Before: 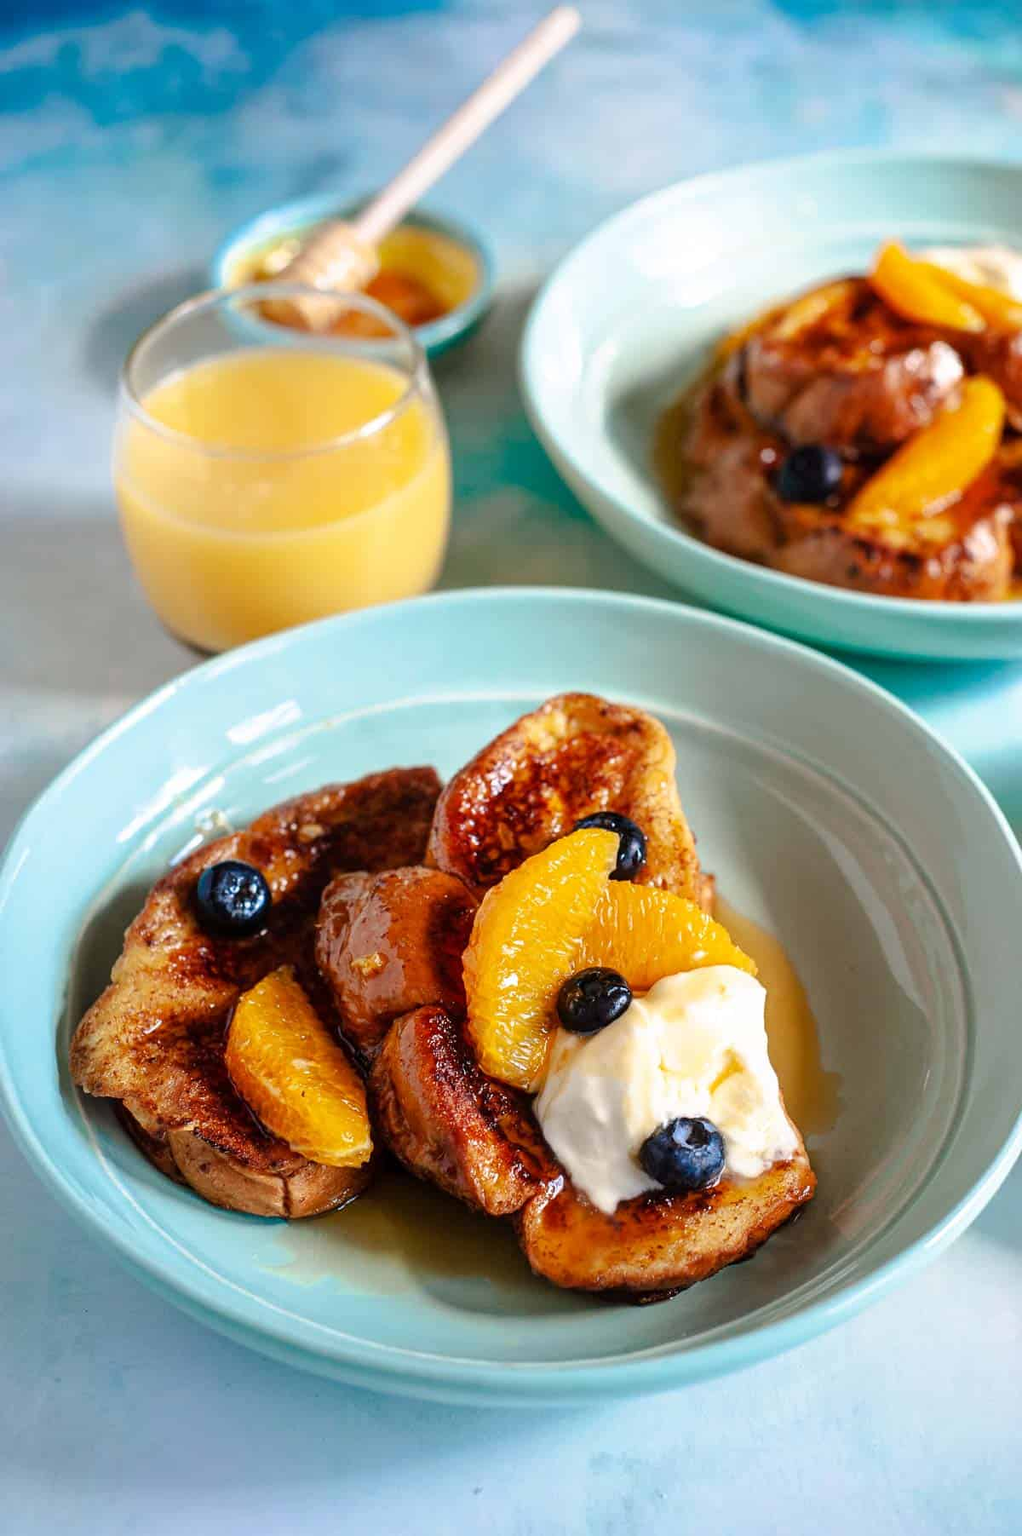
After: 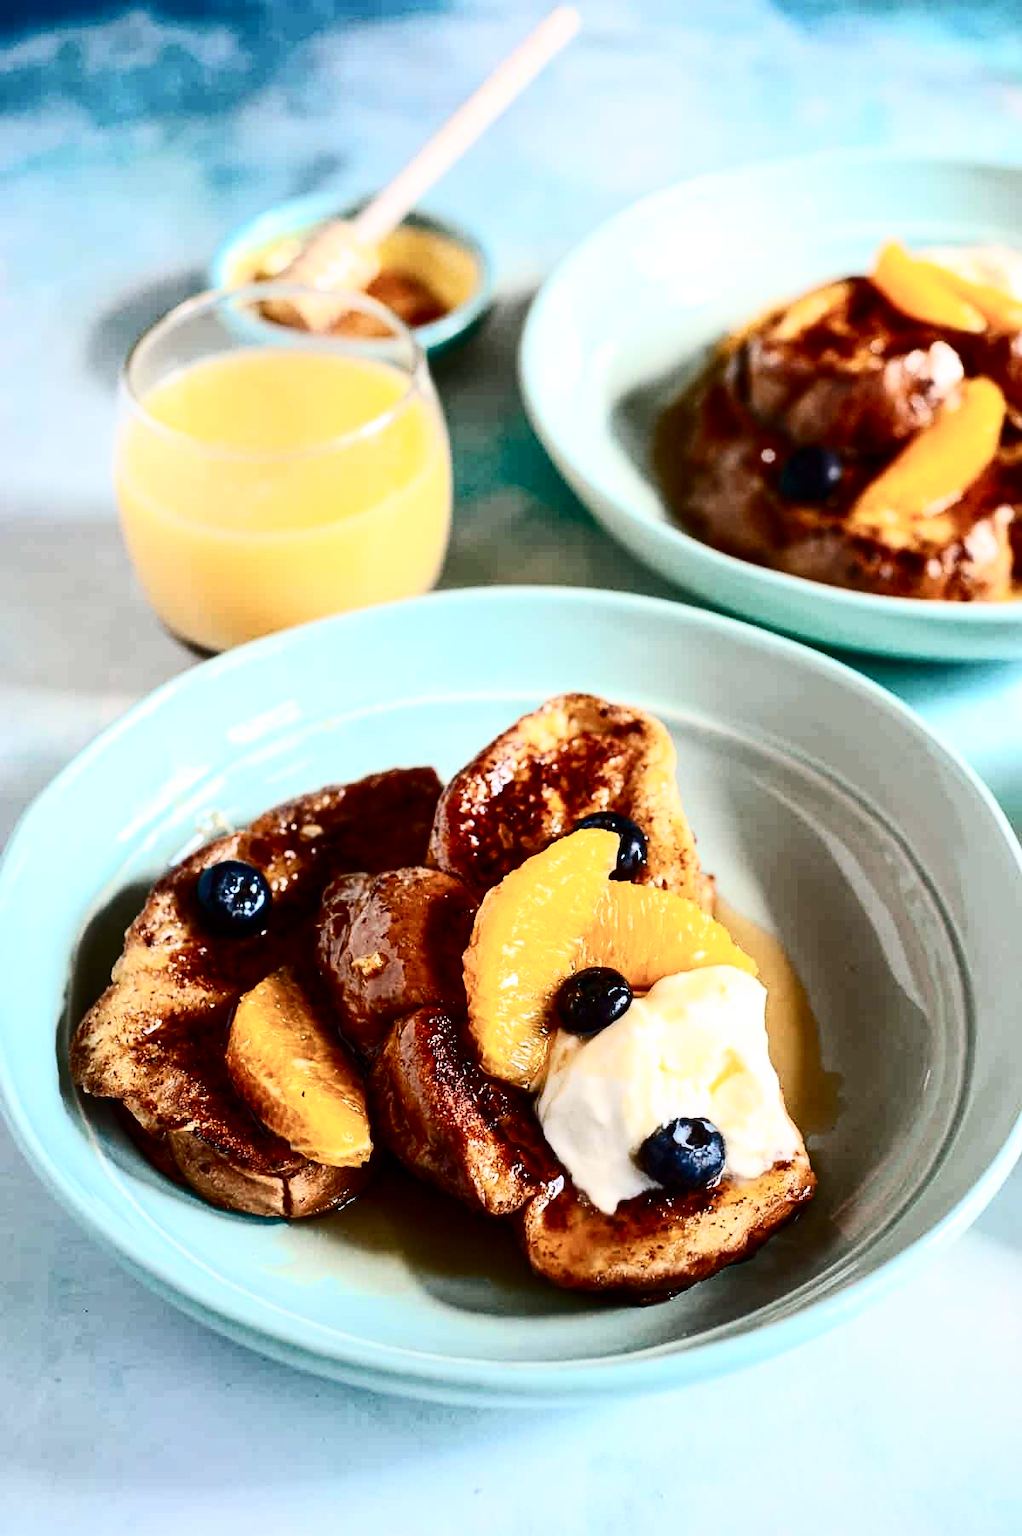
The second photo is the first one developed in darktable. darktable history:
contrast brightness saturation: contrast 0.502, saturation -0.093
